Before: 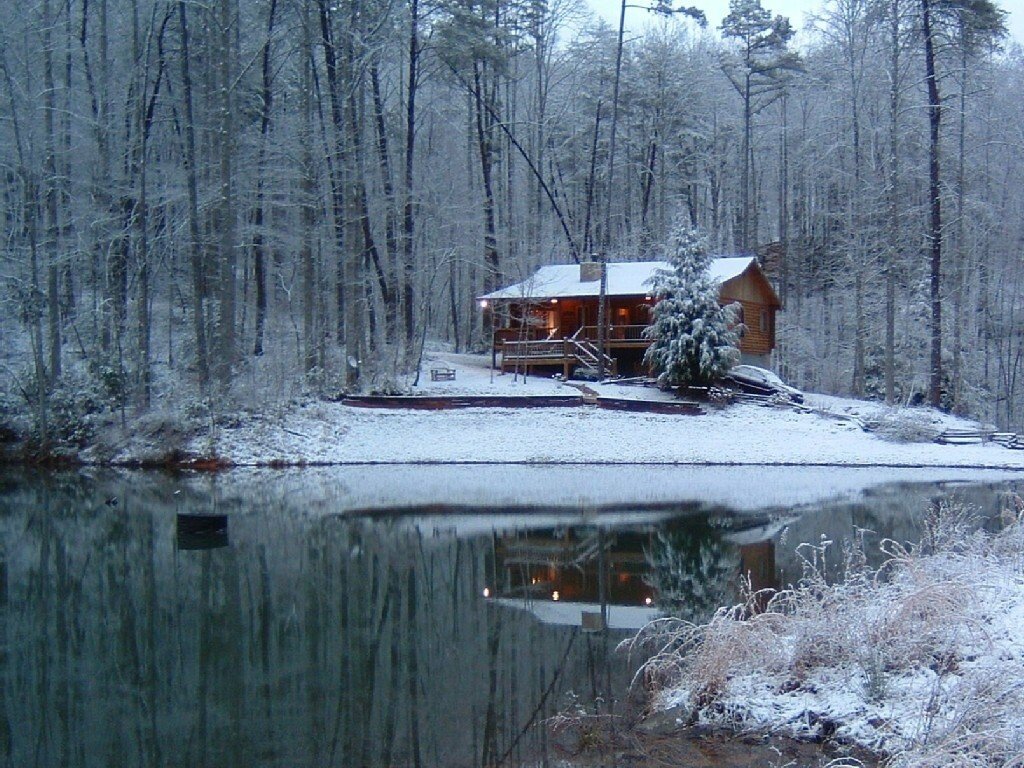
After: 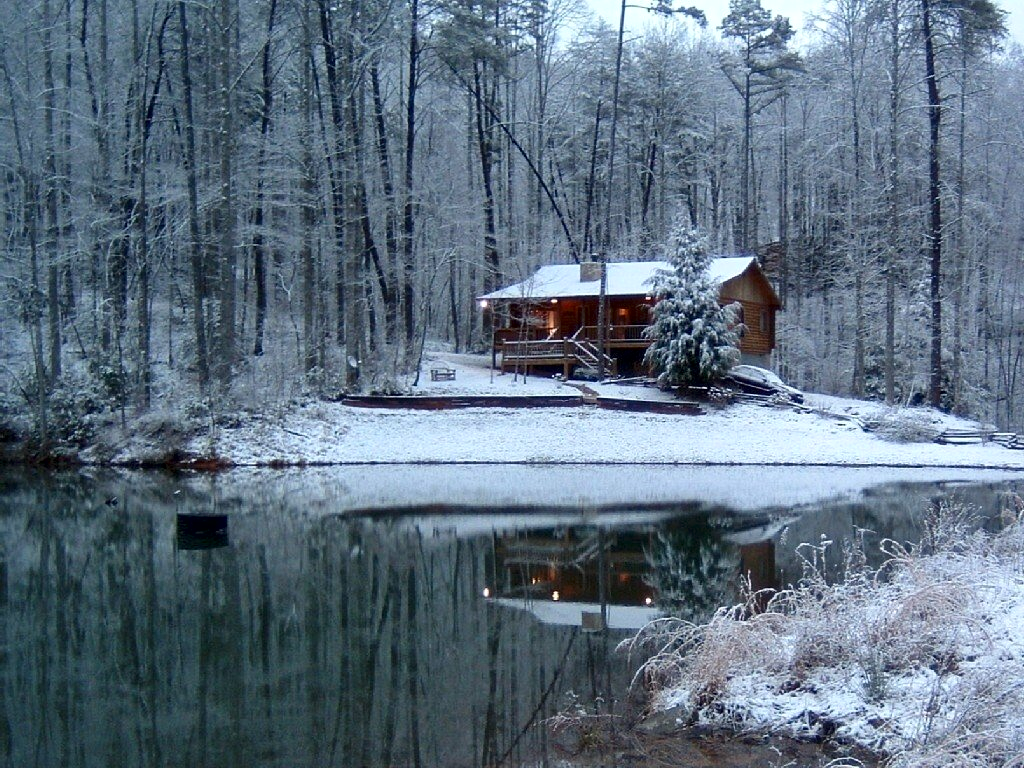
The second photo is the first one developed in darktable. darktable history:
local contrast: mode bilateral grid, contrast 26, coarseness 61, detail 152%, midtone range 0.2
